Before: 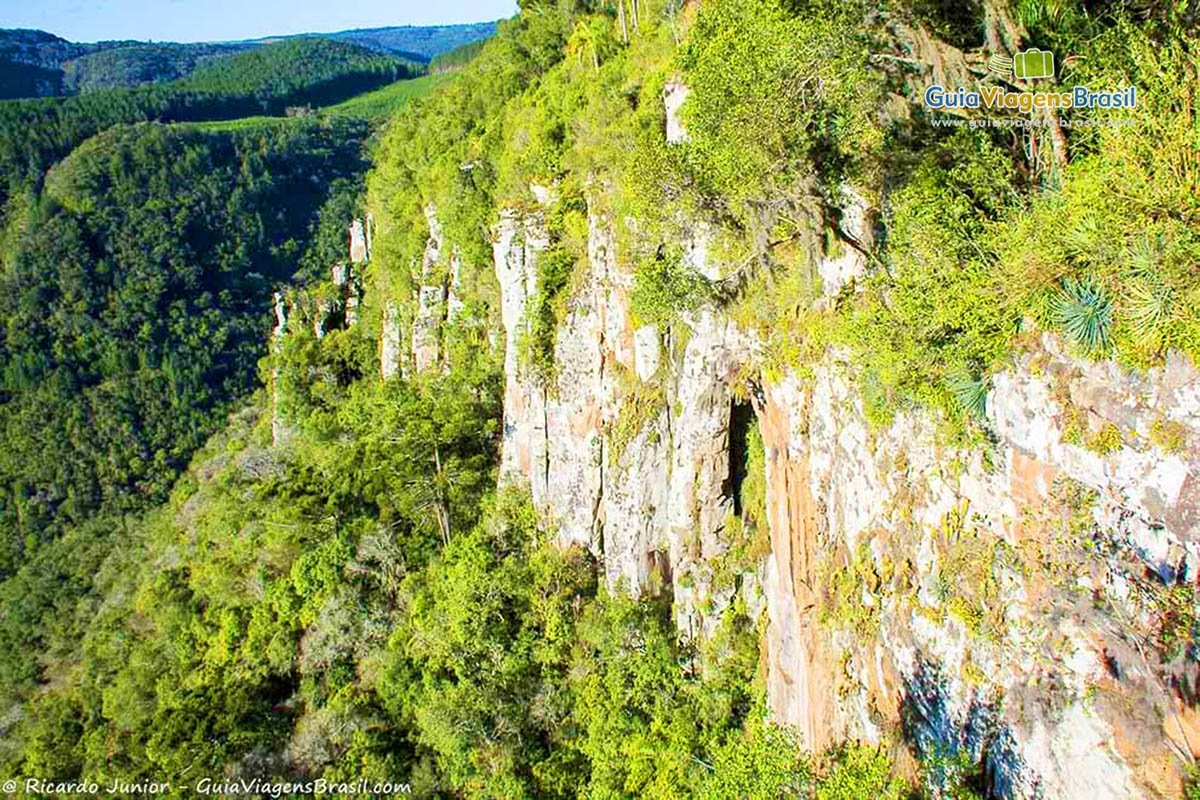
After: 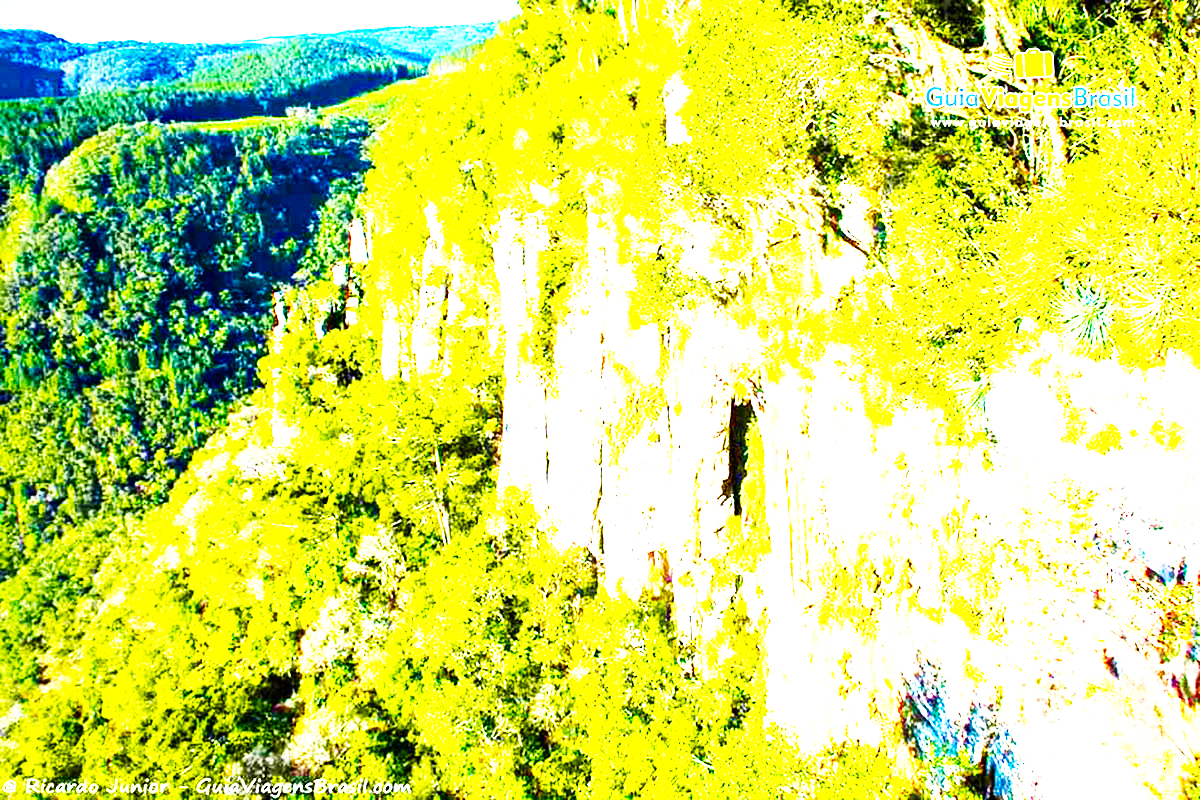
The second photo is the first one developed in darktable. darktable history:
base curve: curves: ch0 [(0, 0) (0.007, 0.004) (0.027, 0.03) (0.046, 0.07) (0.207, 0.54) (0.442, 0.872) (0.673, 0.972) (1, 1)], preserve colors none
color balance rgb: linear chroma grading › global chroma -15.094%, perceptual saturation grading › global saturation 29.688%, perceptual brilliance grading › global brilliance -5.304%, perceptual brilliance grading › highlights 23.99%, perceptual brilliance grading › mid-tones 7.449%, perceptual brilliance grading › shadows -5.075%, global vibrance 45.165%
exposure: black level correction 0, exposure 0.89 EV, compensate exposure bias true, compensate highlight preservation false
